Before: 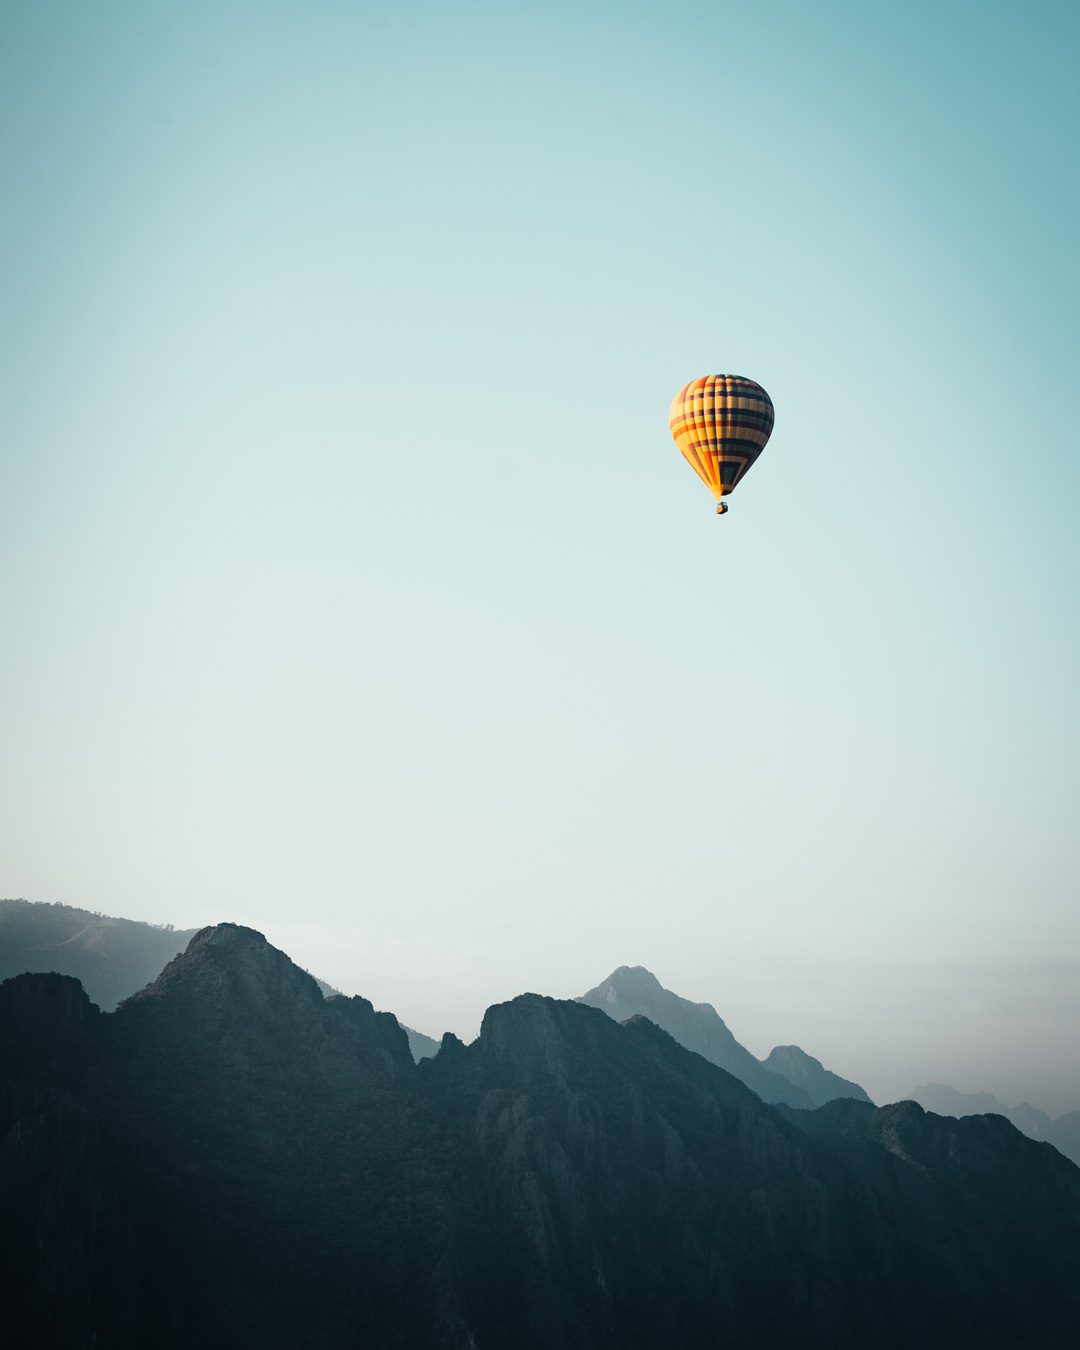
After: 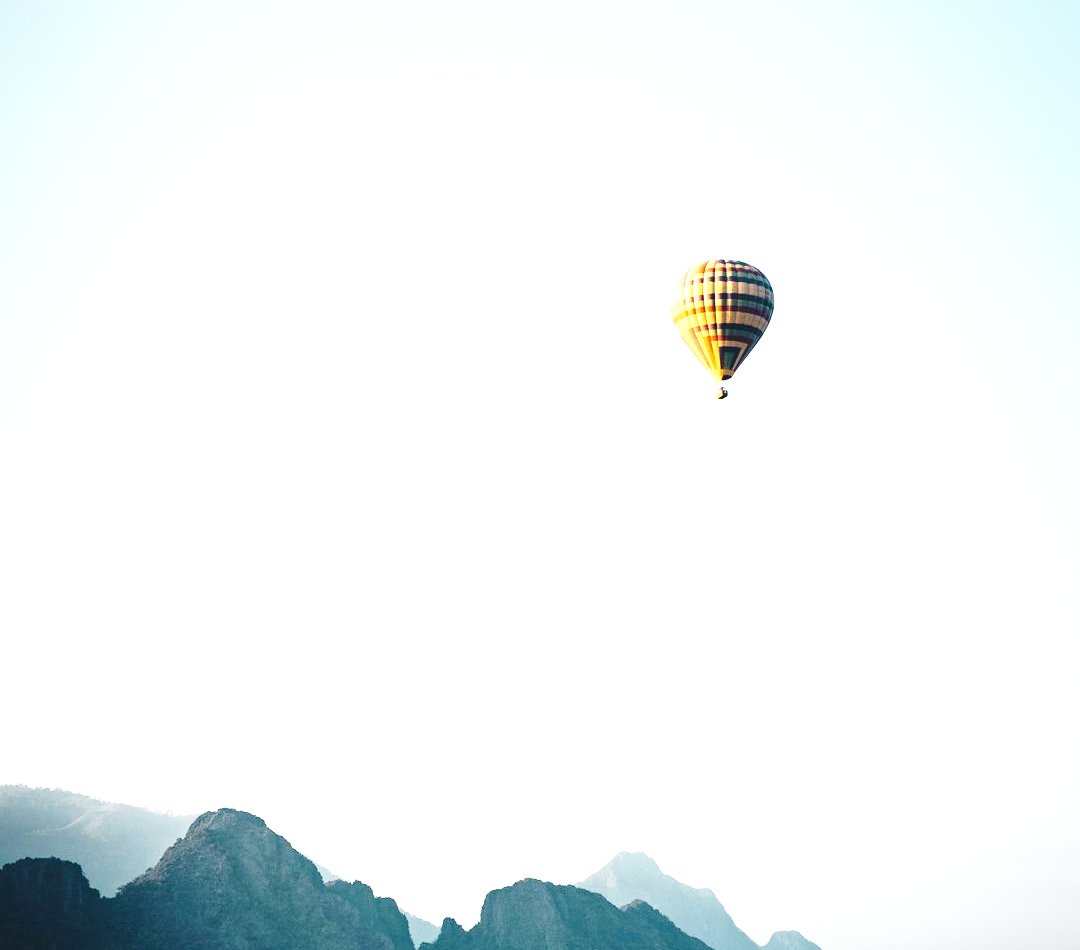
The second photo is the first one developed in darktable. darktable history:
crop and rotate: top 8.536%, bottom 21.031%
exposure: black level correction 0, exposure 0.948 EV, compensate exposure bias true, compensate highlight preservation false
base curve: curves: ch0 [(0, 0) (0.028, 0.03) (0.121, 0.232) (0.46, 0.748) (0.859, 0.968) (1, 1)], preserve colors none
